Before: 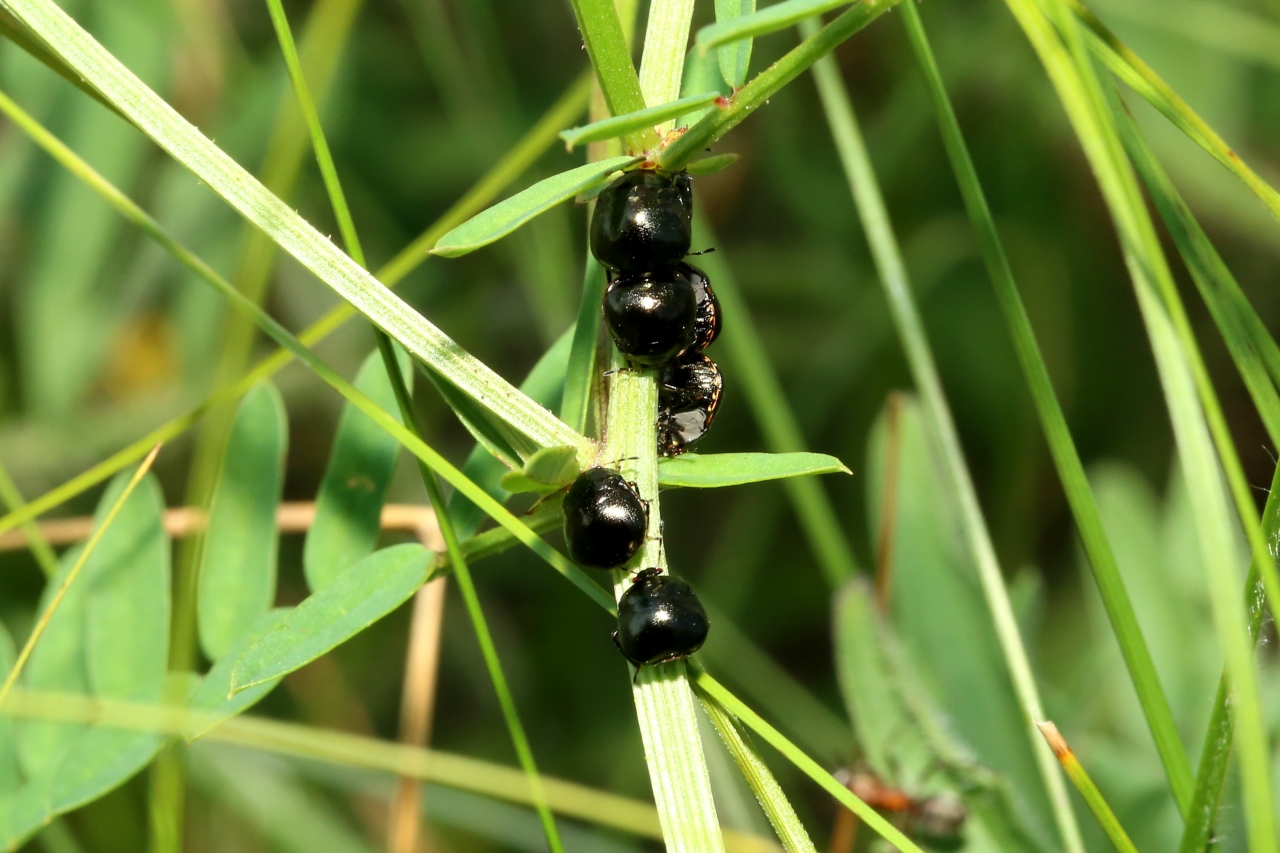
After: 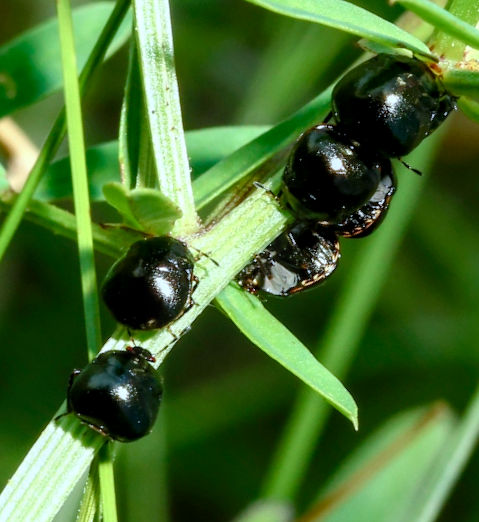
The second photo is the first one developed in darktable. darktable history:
color calibration: x 0.381, y 0.392, temperature 4087.95 K
local contrast: detail 130%
exposure: compensate highlight preservation false
color balance rgb: shadows lift › hue 84.81°, perceptual saturation grading › global saturation 13.527%, perceptual saturation grading › highlights -25.551%, perceptual saturation grading › shadows 29.428%, global vibrance 20.206%
crop and rotate: angle -45.7°, top 16.259%, right 0.84%, bottom 11.711%
